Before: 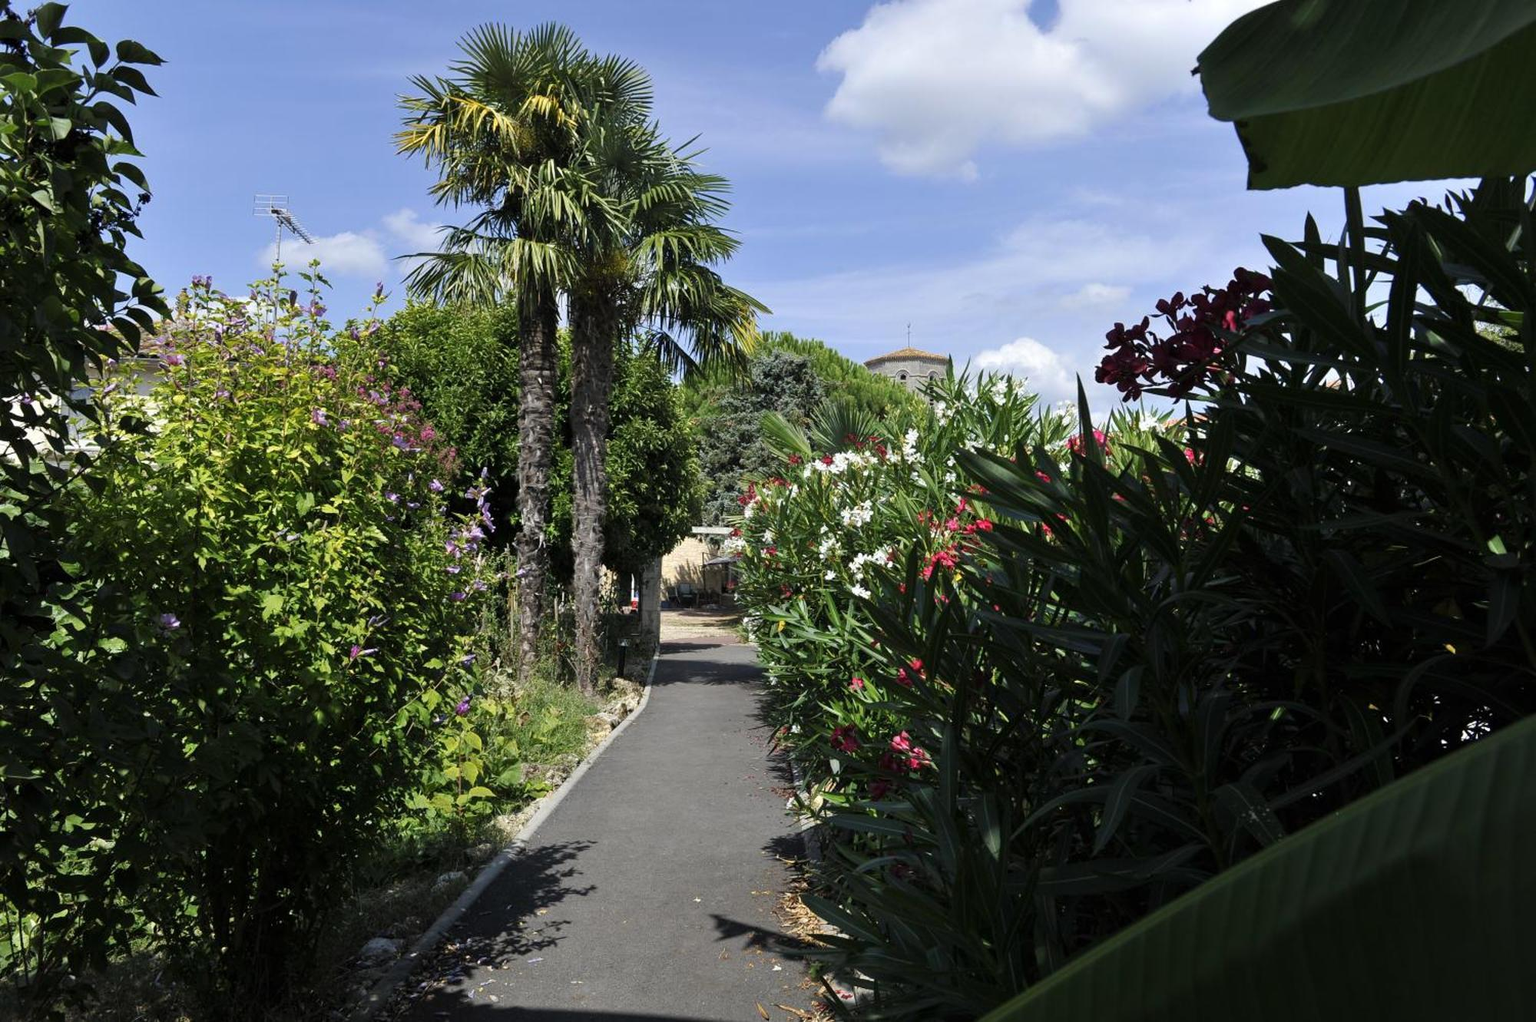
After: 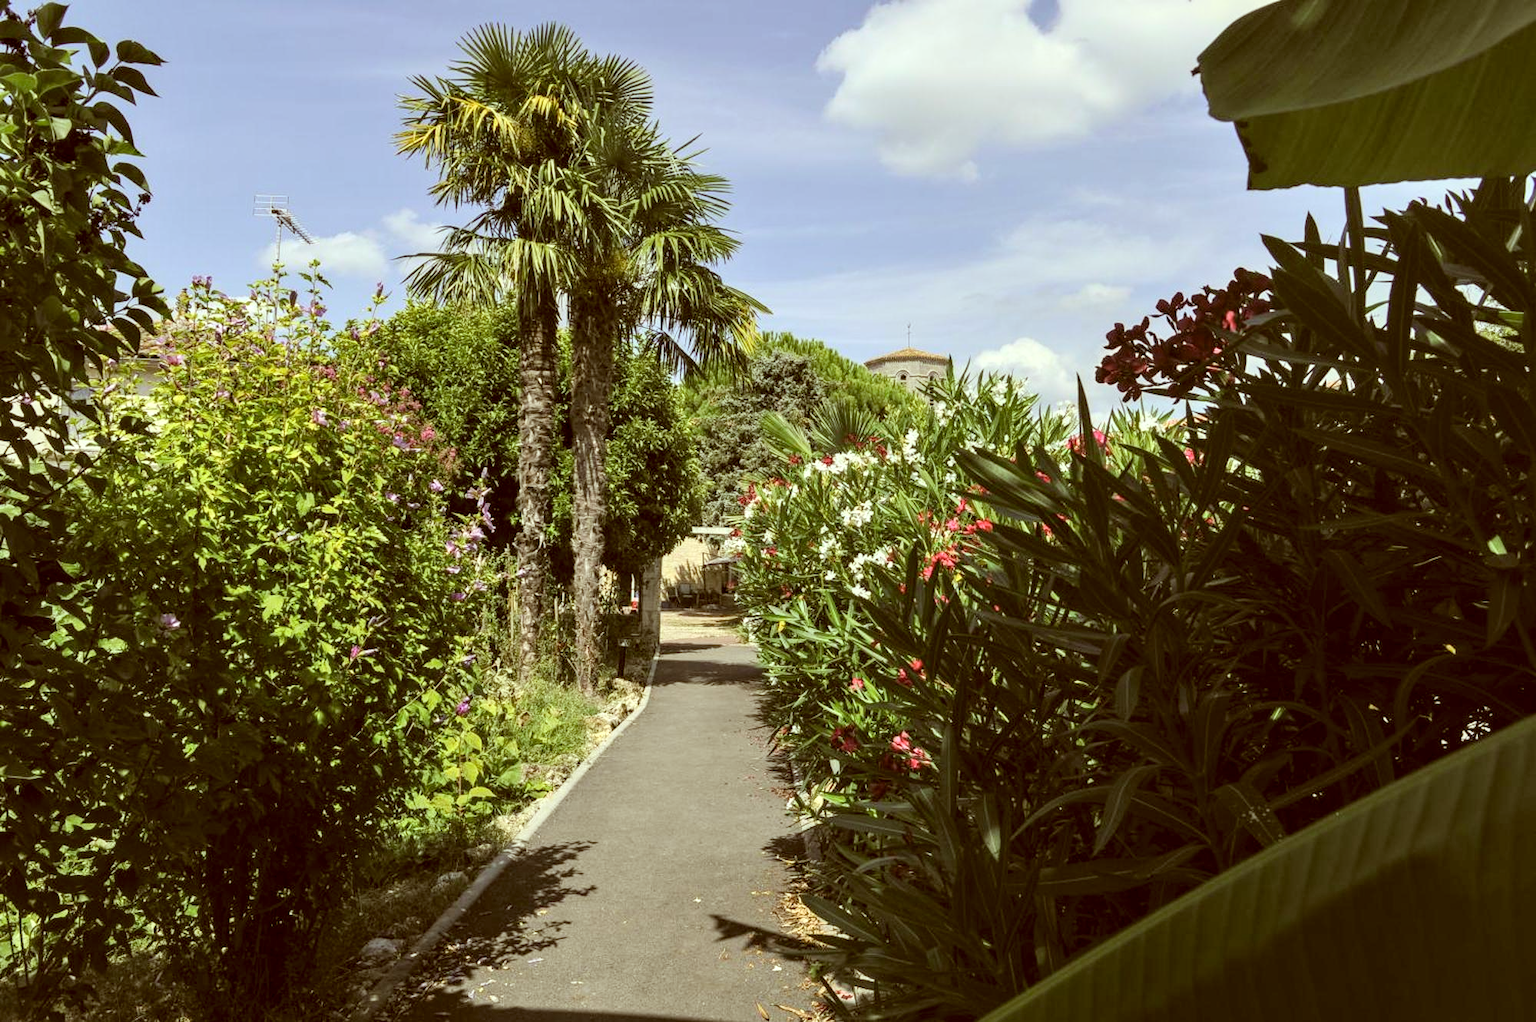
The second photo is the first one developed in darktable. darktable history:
contrast brightness saturation: contrast 0.14, brightness 0.224
local contrast: detail 130%
tone equalizer: edges refinement/feathering 500, mask exposure compensation -1.57 EV, preserve details no
color correction: highlights a* -5.58, highlights b* 9.79, shadows a* 9.94, shadows b* 24.19
